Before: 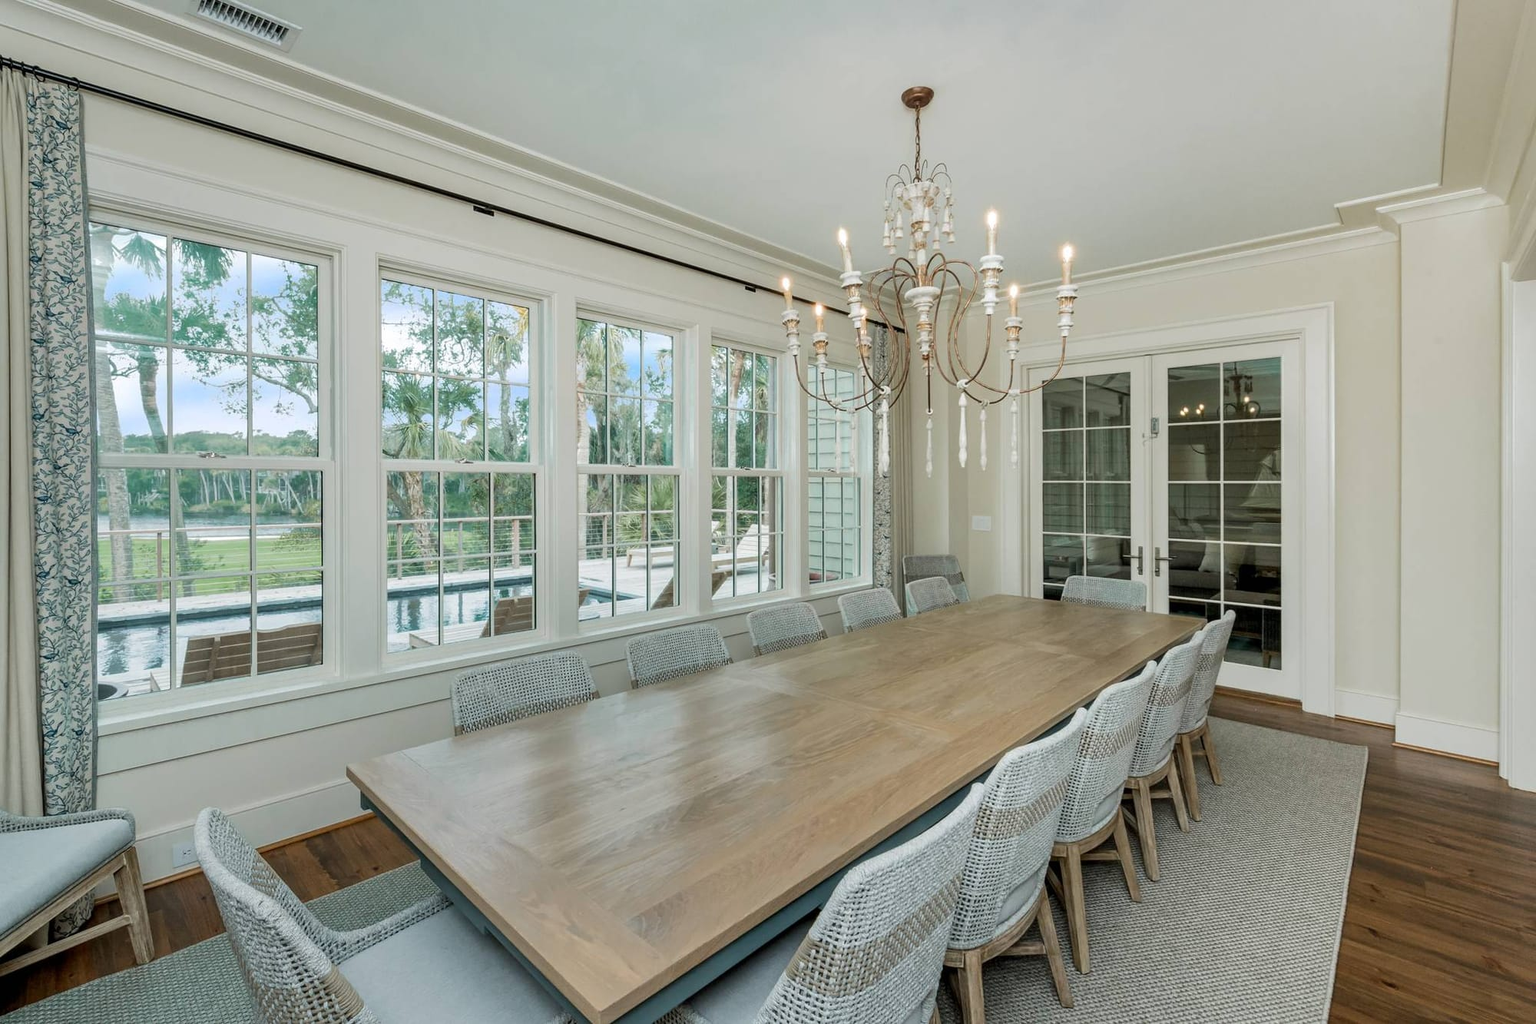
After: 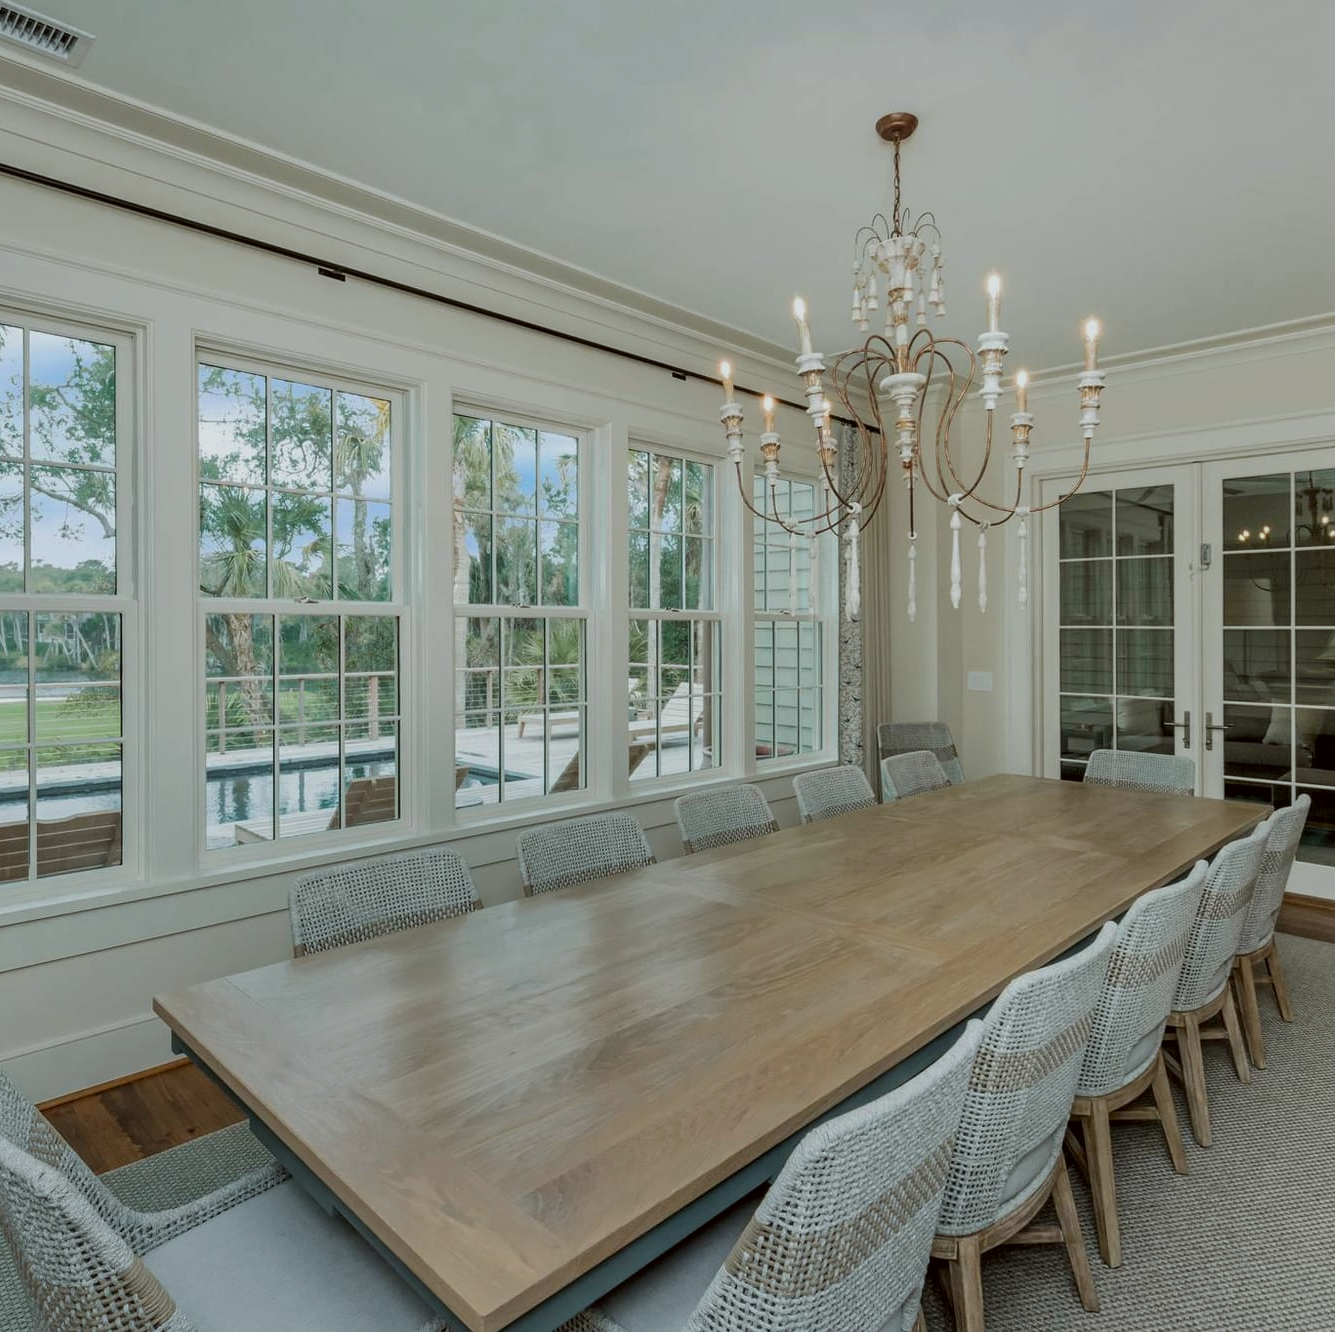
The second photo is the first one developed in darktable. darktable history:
crop and rotate: left 14.934%, right 18.314%
color correction: highlights a* -2.89, highlights b* -1.93, shadows a* 2.26, shadows b* 2.76
exposure: exposure -0.447 EV, compensate exposure bias true, compensate highlight preservation false
